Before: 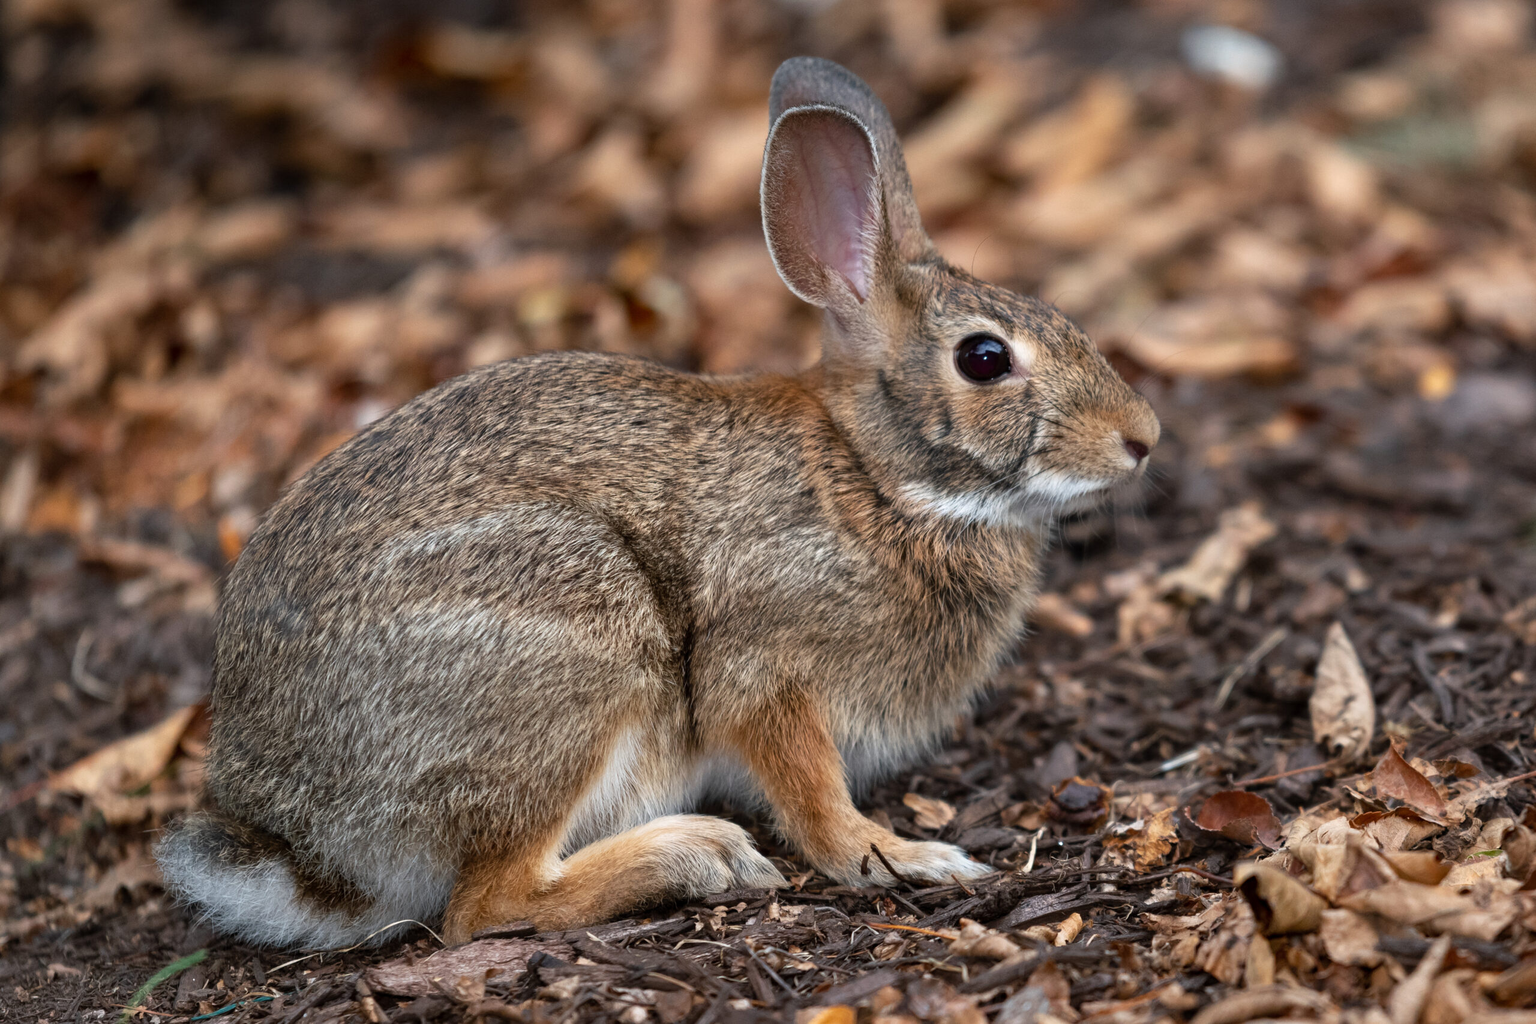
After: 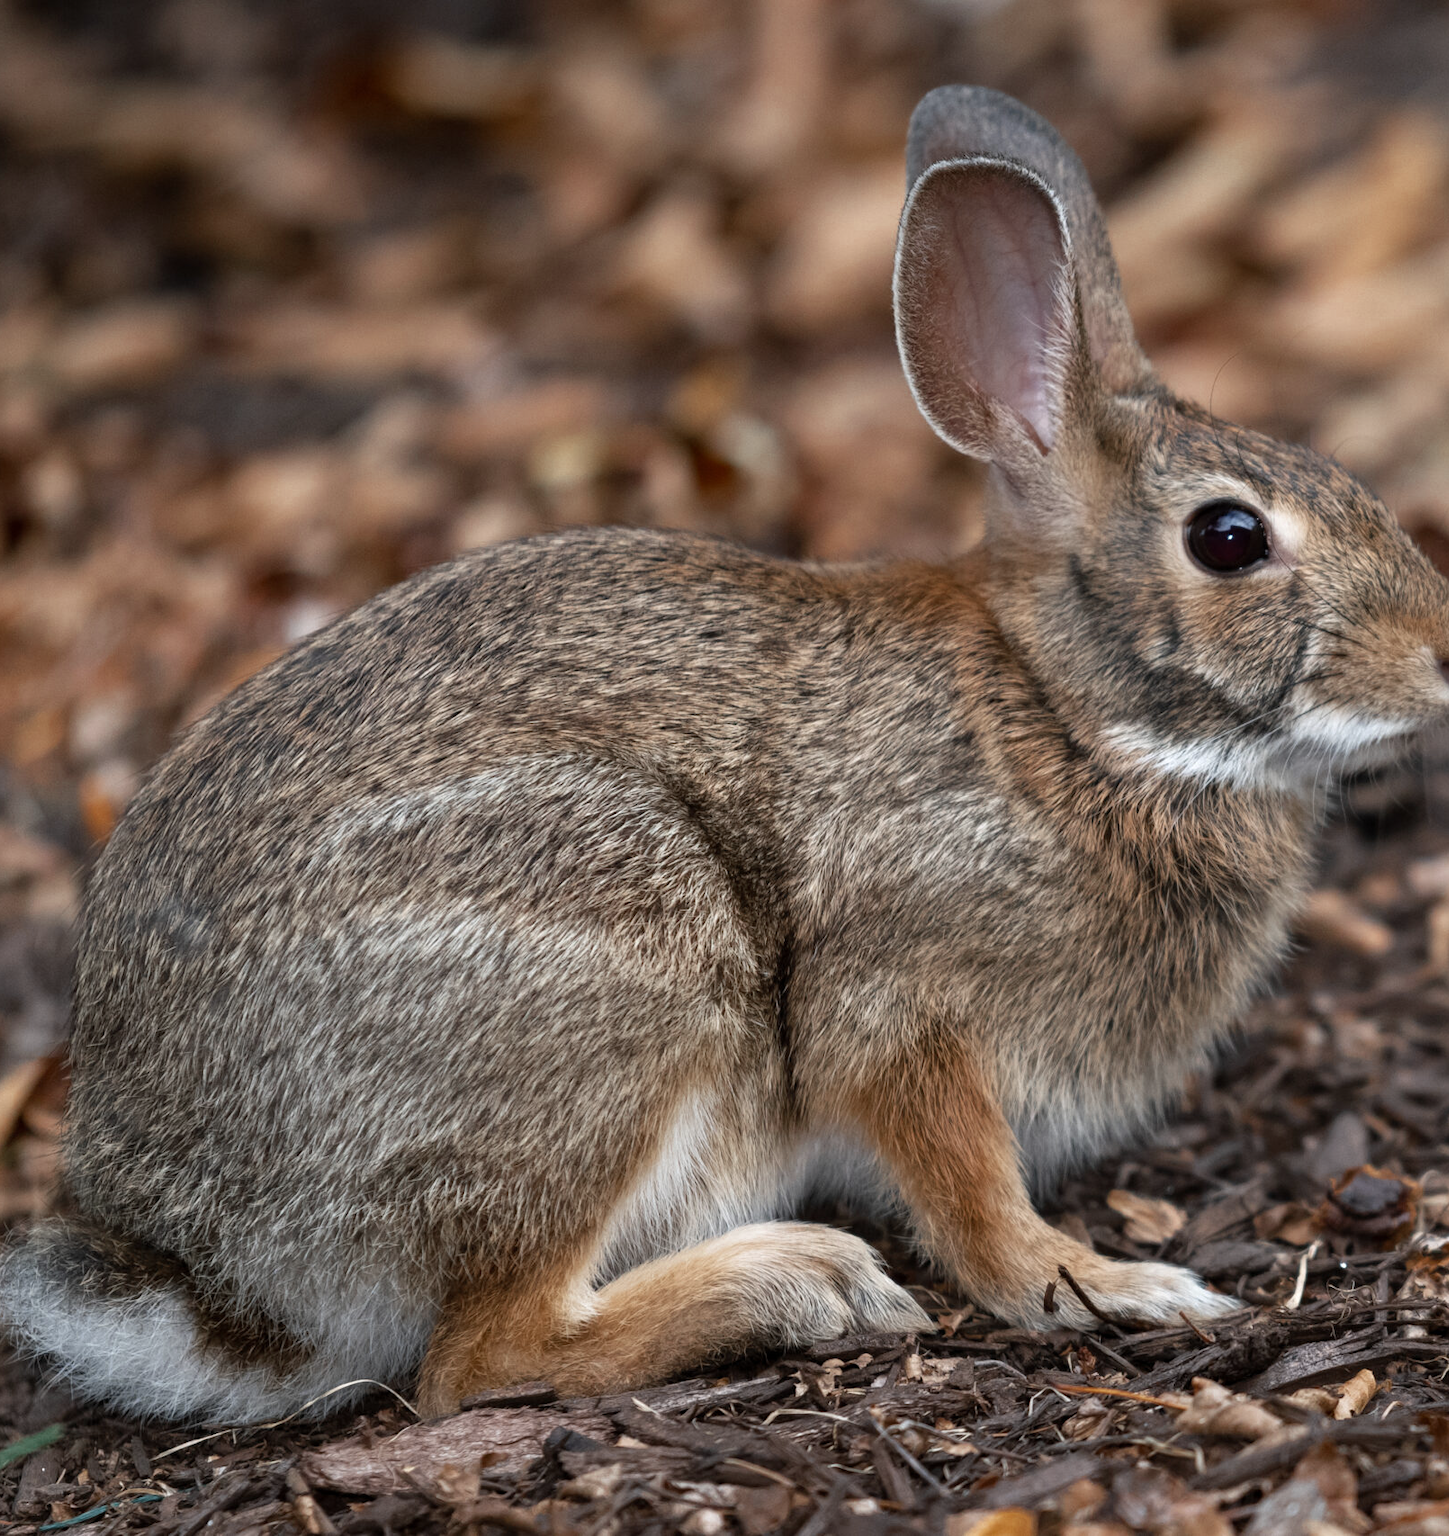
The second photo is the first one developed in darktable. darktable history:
color correction: highlights b* -0.013
crop: left 10.752%, right 26.305%
color zones: curves: ch0 [(0, 0.5) (0.125, 0.4) (0.25, 0.5) (0.375, 0.4) (0.5, 0.4) (0.625, 0.6) (0.75, 0.6) (0.875, 0.5)]; ch1 [(0, 0.35) (0.125, 0.45) (0.25, 0.35) (0.375, 0.35) (0.5, 0.35) (0.625, 0.35) (0.75, 0.45) (0.875, 0.35)]; ch2 [(0, 0.6) (0.125, 0.5) (0.25, 0.5) (0.375, 0.6) (0.5, 0.6) (0.625, 0.5) (0.75, 0.5) (0.875, 0.5)]
